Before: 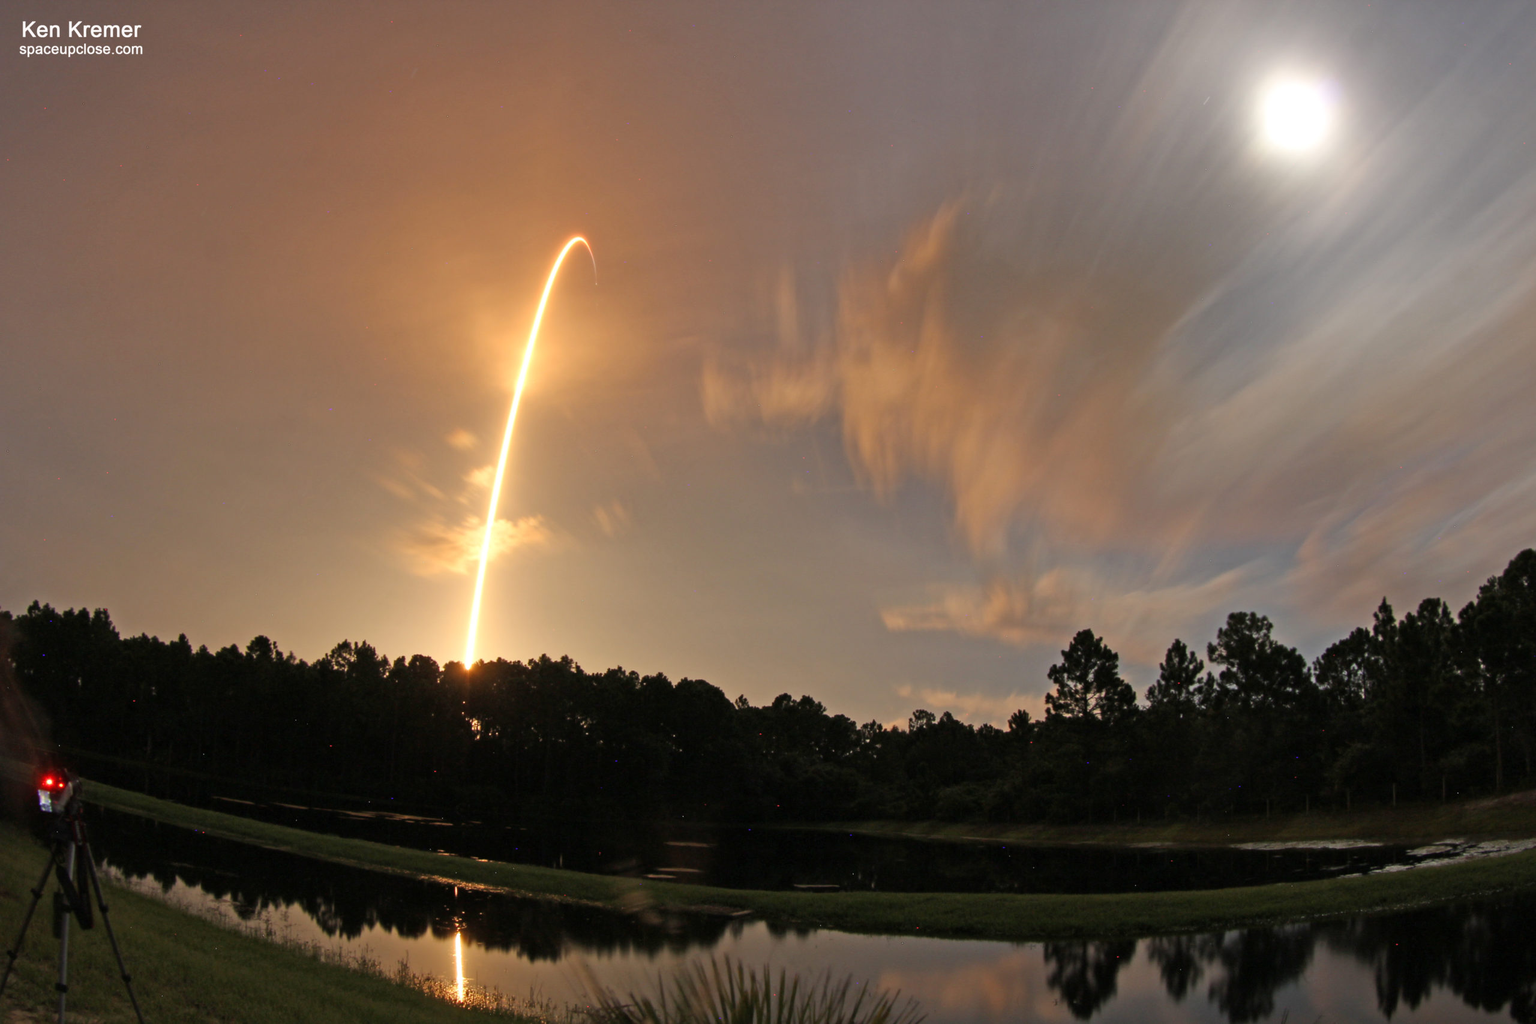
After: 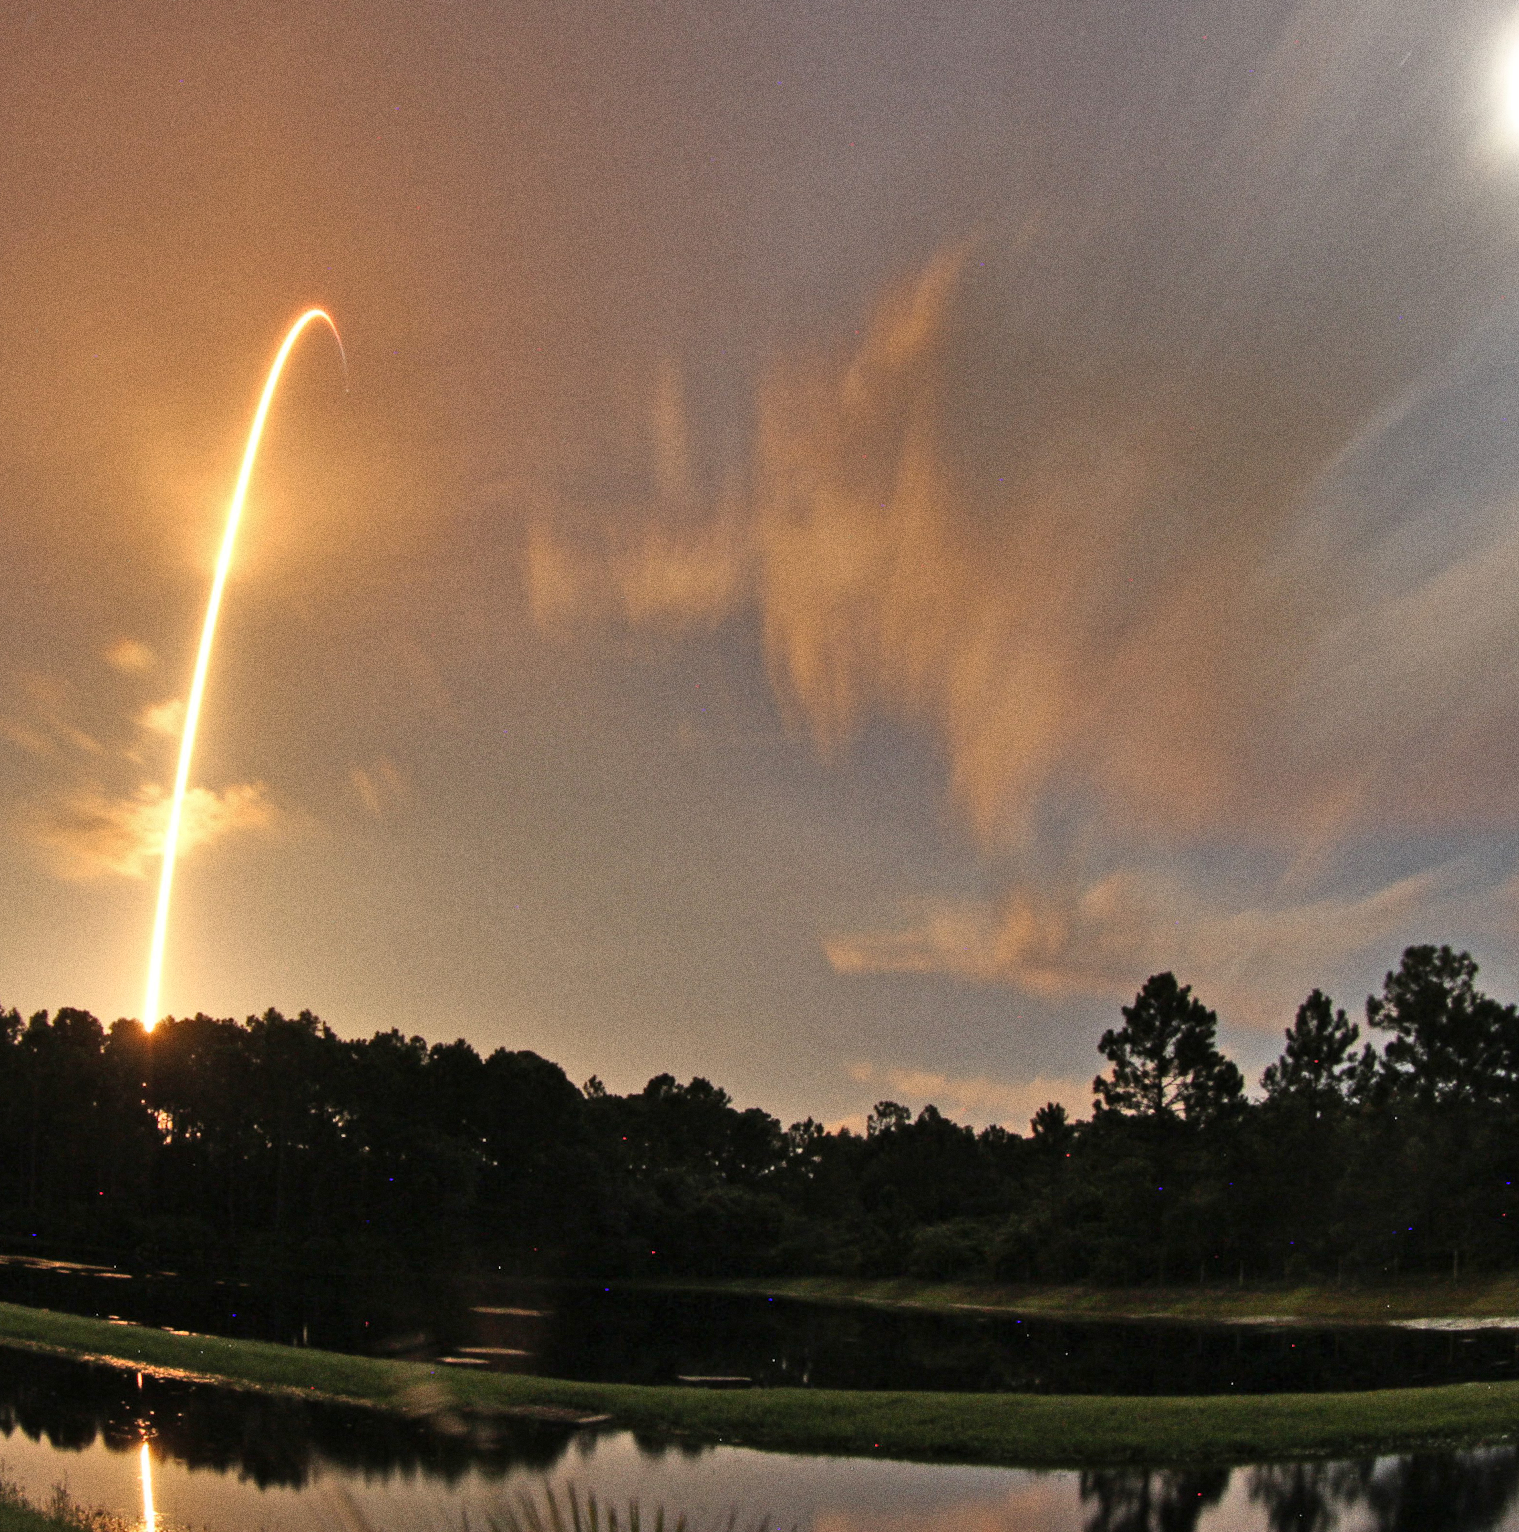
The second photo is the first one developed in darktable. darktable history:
shadows and highlights: soften with gaussian
rotate and perspective: rotation 0.074°, lens shift (vertical) 0.096, lens shift (horizontal) -0.041, crop left 0.043, crop right 0.952, crop top 0.024, crop bottom 0.979
crop and rotate: left 22.918%, top 5.629%, right 14.711%, bottom 2.247%
grain: coarseness 0.09 ISO, strength 40%
